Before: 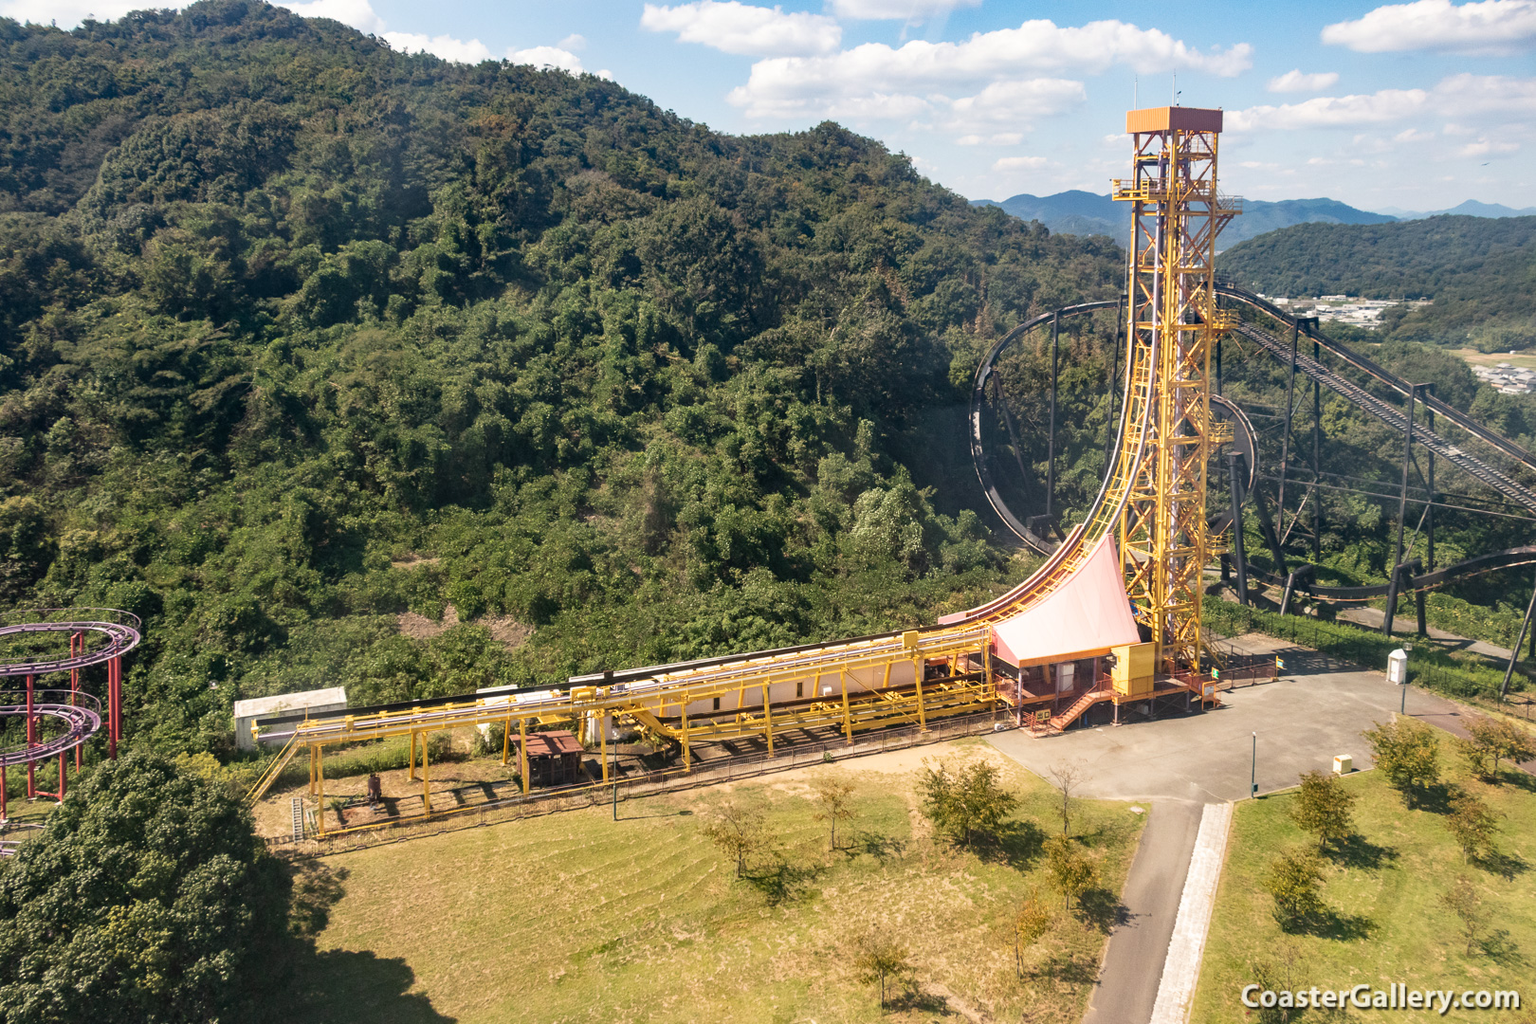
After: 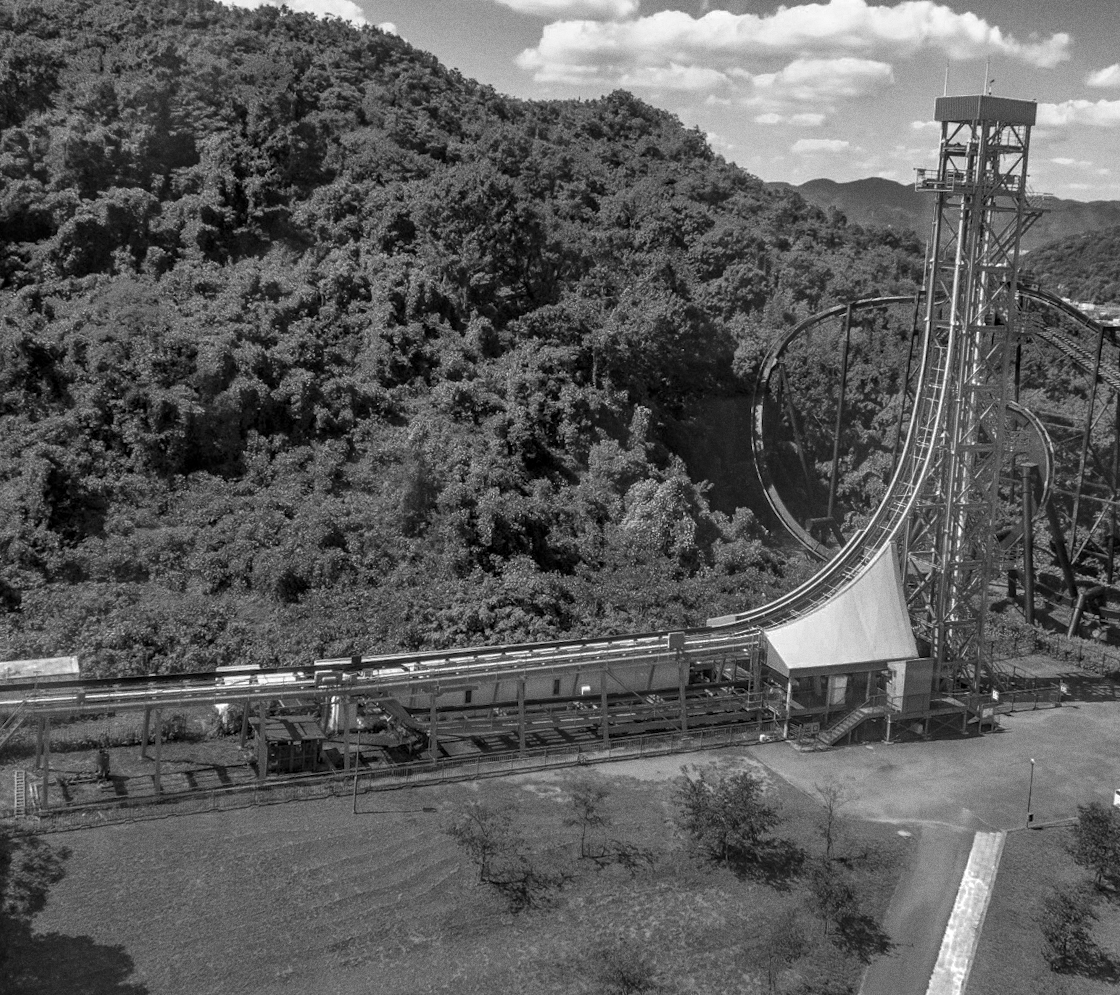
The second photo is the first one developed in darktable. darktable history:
exposure: black level correction 0.001, exposure -0.2 EV, compensate highlight preservation false
velvia: strength 9.25%
local contrast: highlights 61%, detail 143%, midtone range 0.428
crop and rotate: angle -3.27°, left 14.277%, top 0.028%, right 10.766%, bottom 0.028%
grain: coarseness 0.09 ISO
color zones: curves: ch0 [(0.002, 0.429) (0.121, 0.212) (0.198, 0.113) (0.276, 0.344) (0.331, 0.541) (0.41, 0.56) (0.482, 0.289) (0.619, 0.227) (0.721, 0.18) (0.821, 0.435) (0.928, 0.555) (1, 0.587)]; ch1 [(0, 0) (0.143, 0) (0.286, 0) (0.429, 0) (0.571, 0) (0.714, 0) (0.857, 0)]
